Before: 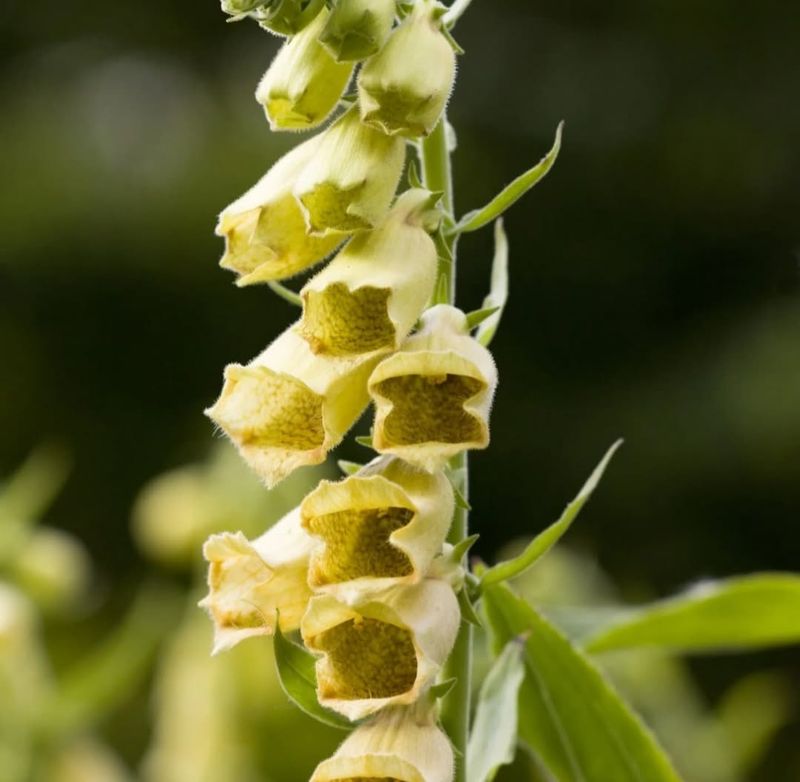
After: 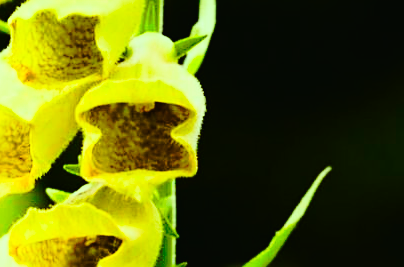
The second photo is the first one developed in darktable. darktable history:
exposure: black level correction 0, exposure -0.725 EV, compensate highlight preservation false
color balance rgb: perceptual saturation grading › global saturation 20%, perceptual saturation grading › highlights -25.021%, perceptual saturation grading › shadows 26.194%, perceptual brilliance grading › global brilliance 17.356%, global vibrance 16.356%, saturation formula JzAzBz (2021)
color correction: highlights a* -11.09, highlights b* 9.92, saturation 1.71
sharpen: on, module defaults
crop: left 36.567%, top 34.896%, right 12.925%, bottom 30.834%
base curve: curves: ch0 [(0, 0) (0.007, 0.004) (0.027, 0.03) (0.046, 0.07) (0.207, 0.54) (0.442, 0.872) (0.673, 0.972) (1, 1)]
tone curve: curves: ch0 [(0.003, 0.015) (0.104, 0.07) (0.239, 0.201) (0.327, 0.317) (0.401, 0.443) (0.495, 0.55) (0.65, 0.68) (0.832, 0.858) (1, 0.977)]; ch1 [(0, 0) (0.161, 0.092) (0.35, 0.33) (0.379, 0.401) (0.447, 0.476) (0.495, 0.499) (0.515, 0.518) (0.55, 0.557) (0.621, 0.615) (0.718, 0.734) (1, 1)]; ch2 [(0, 0) (0.359, 0.372) (0.437, 0.437) (0.502, 0.501) (0.534, 0.537) (0.599, 0.586) (1, 1)], preserve colors none
